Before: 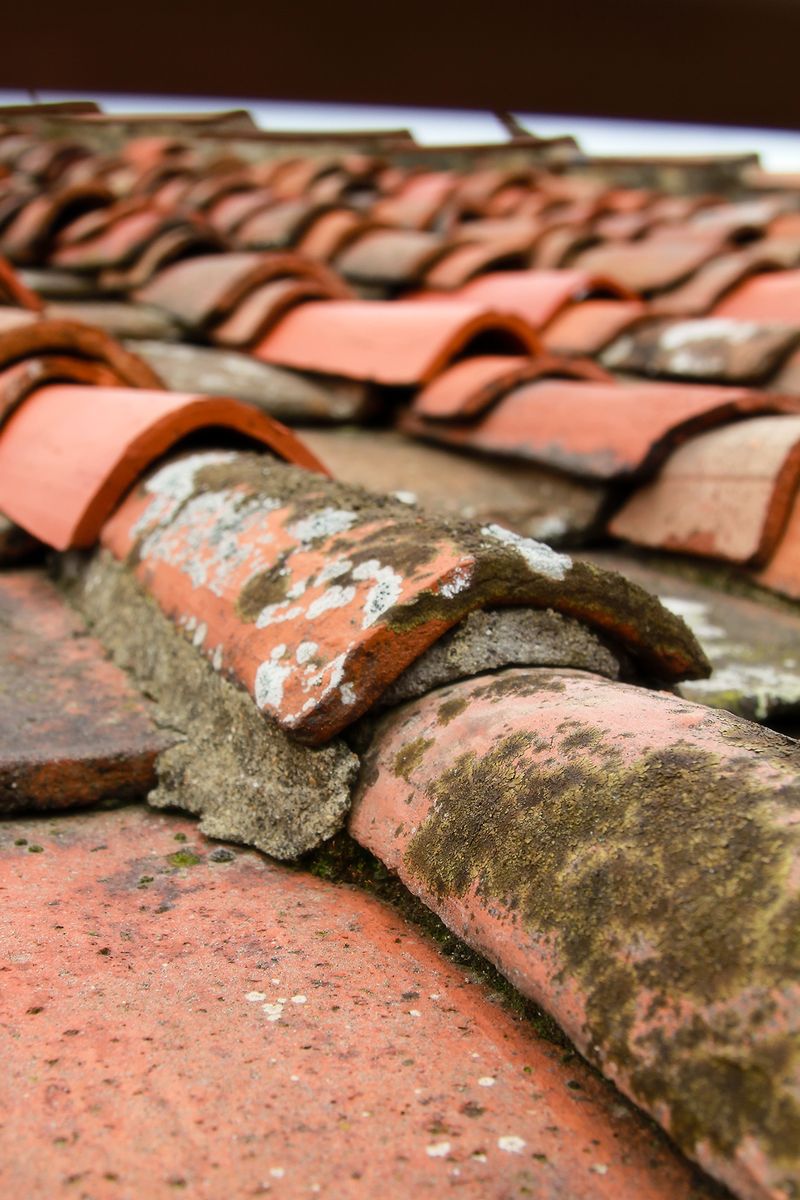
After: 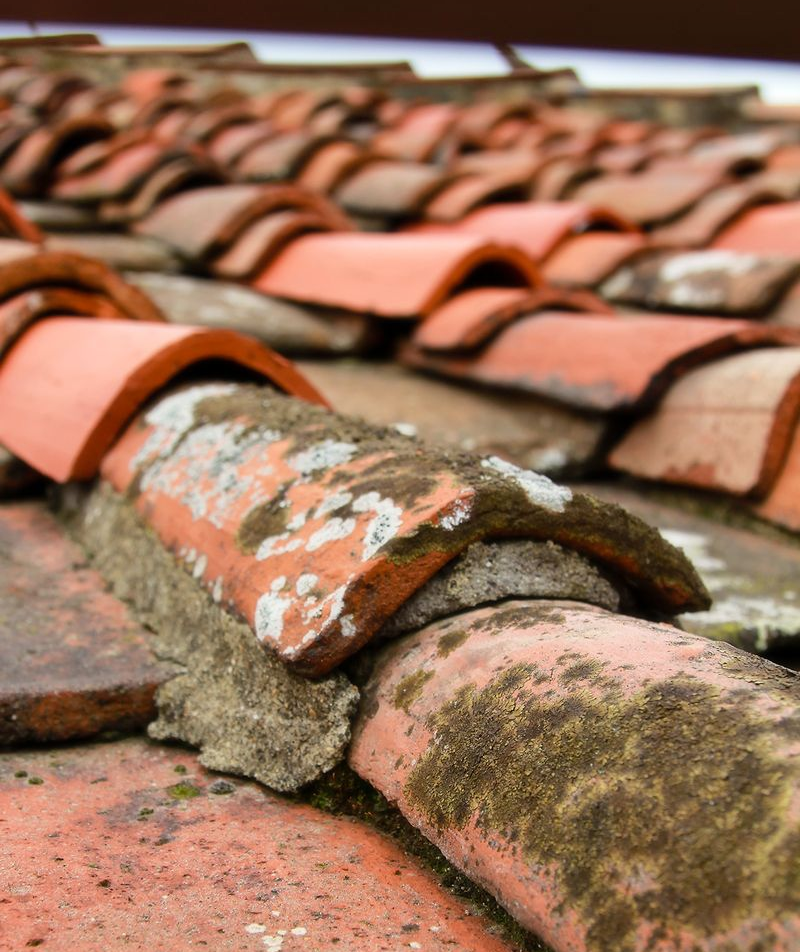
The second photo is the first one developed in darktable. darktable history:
crop and rotate: top 5.667%, bottom 14.937%
shadows and highlights: soften with gaussian
